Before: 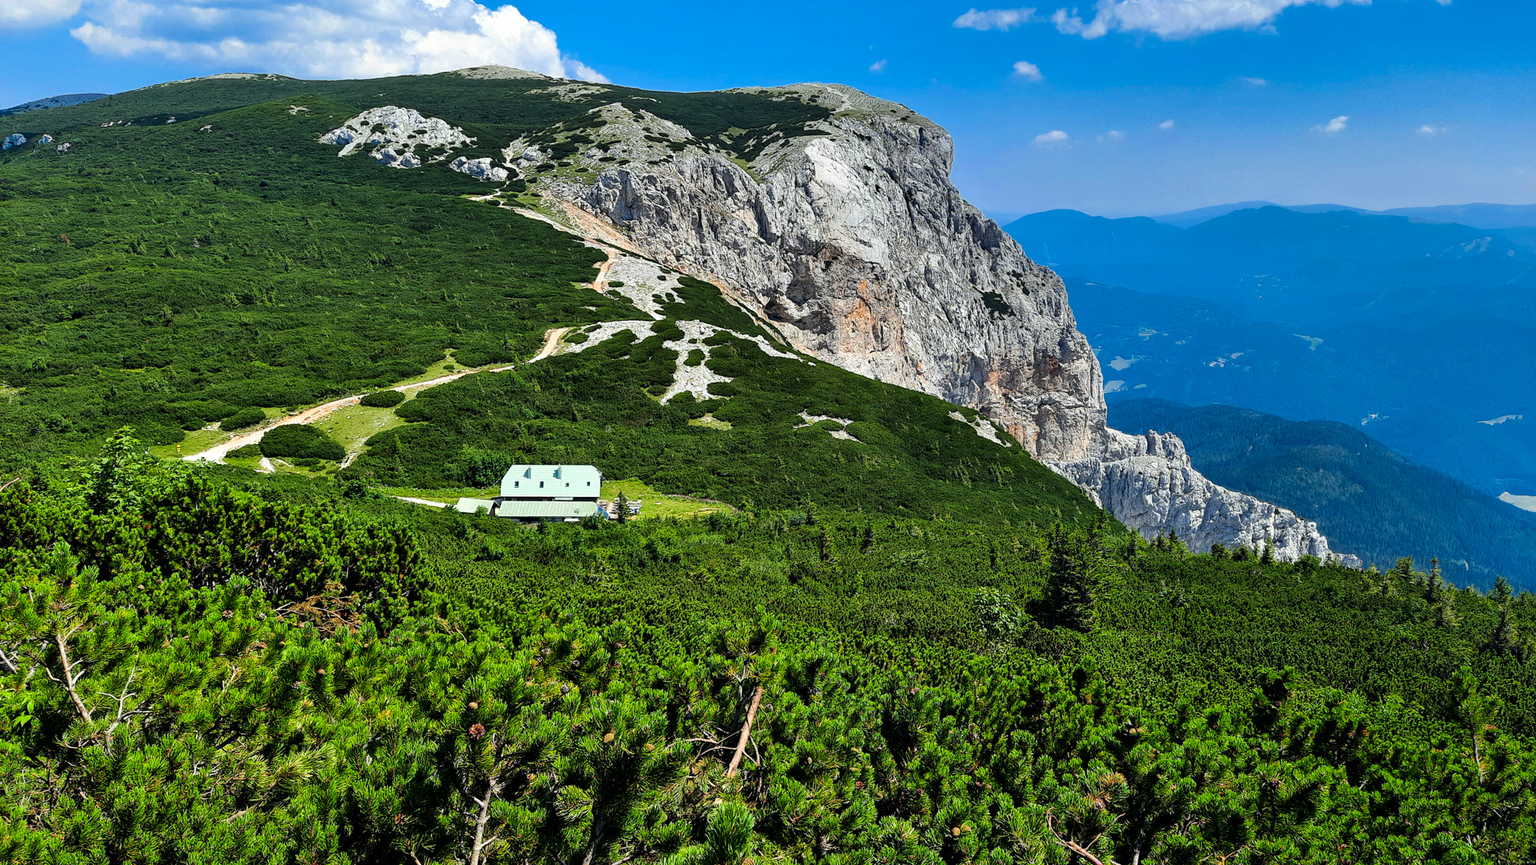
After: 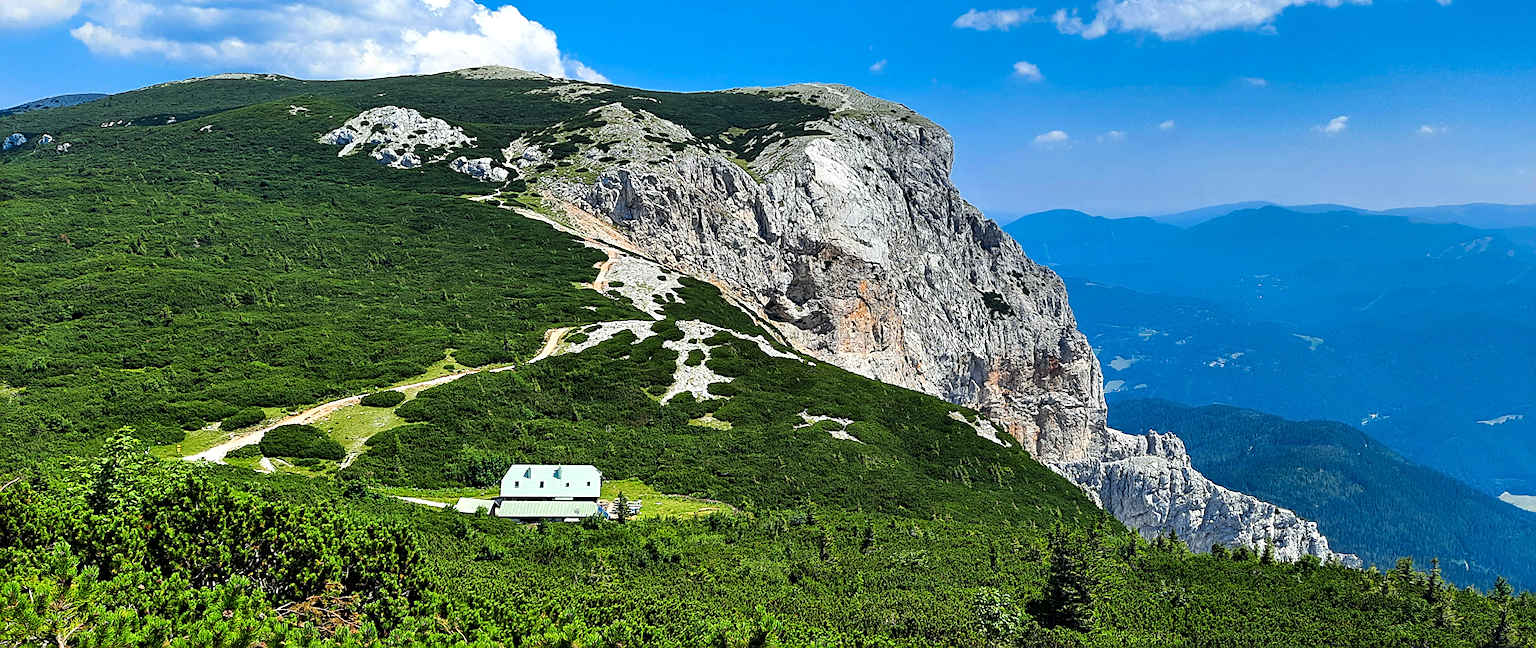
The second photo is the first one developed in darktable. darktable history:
exposure: exposure 0.123 EV, compensate highlight preservation false
sharpen: on, module defaults
crop: bottom 24.982%
